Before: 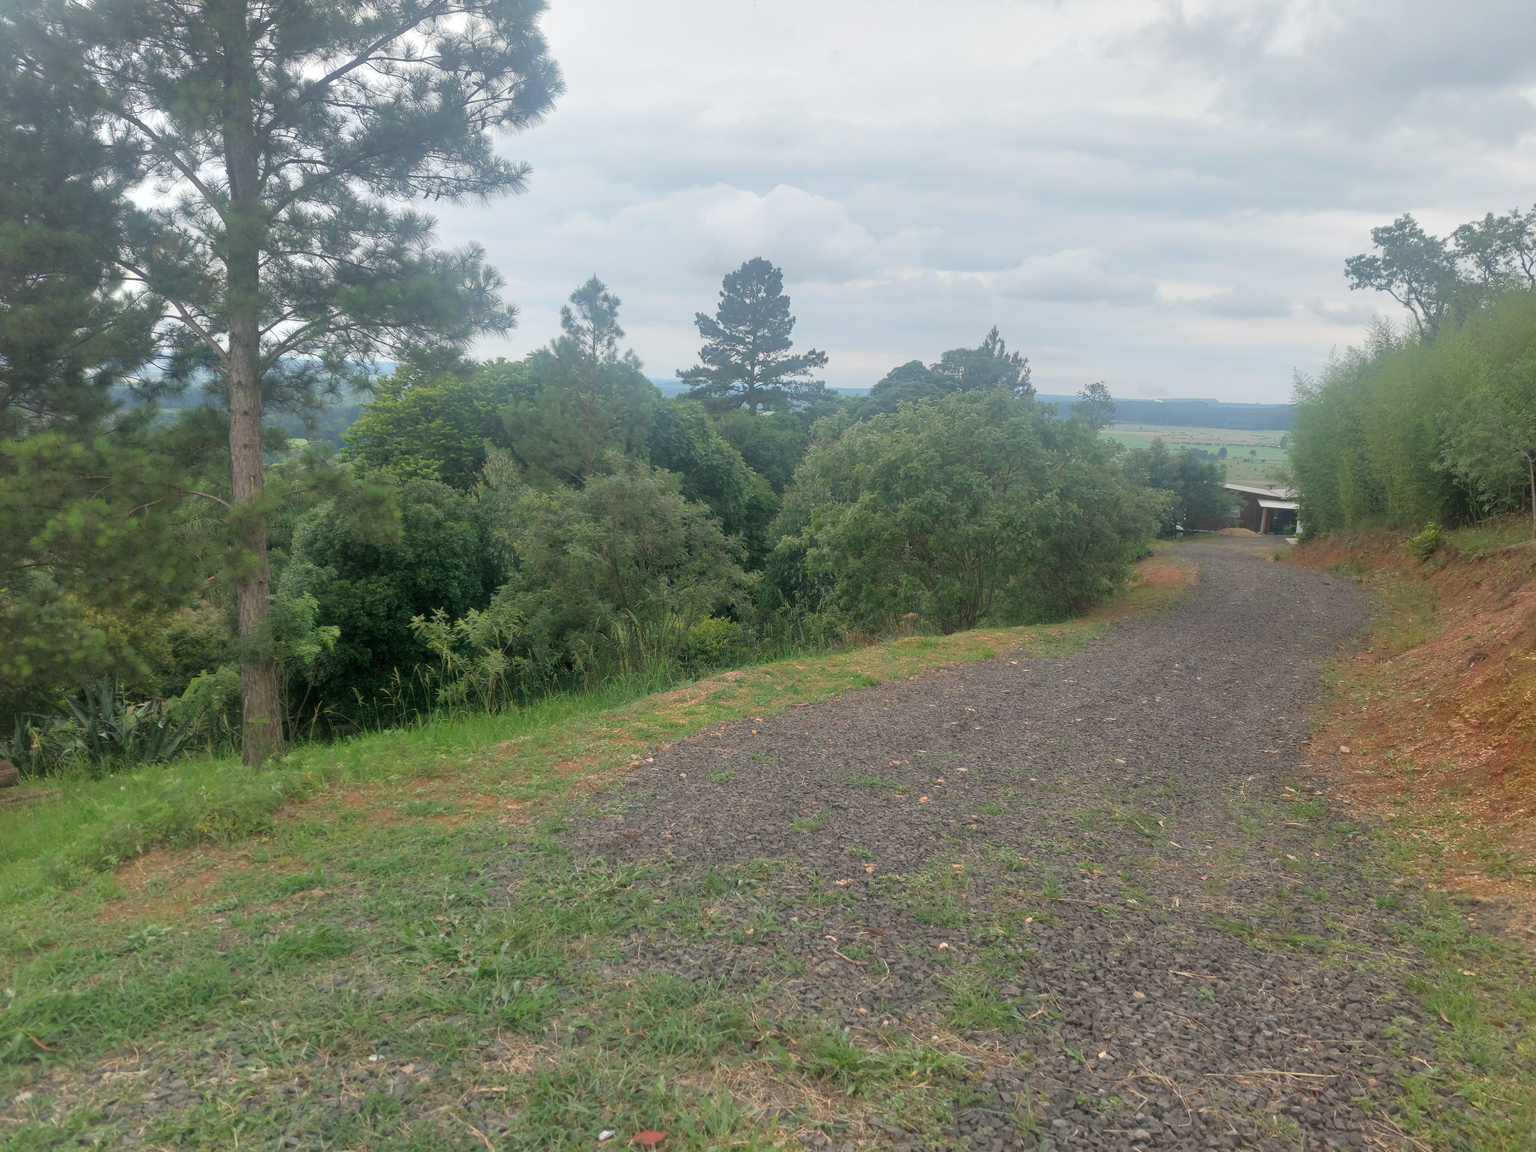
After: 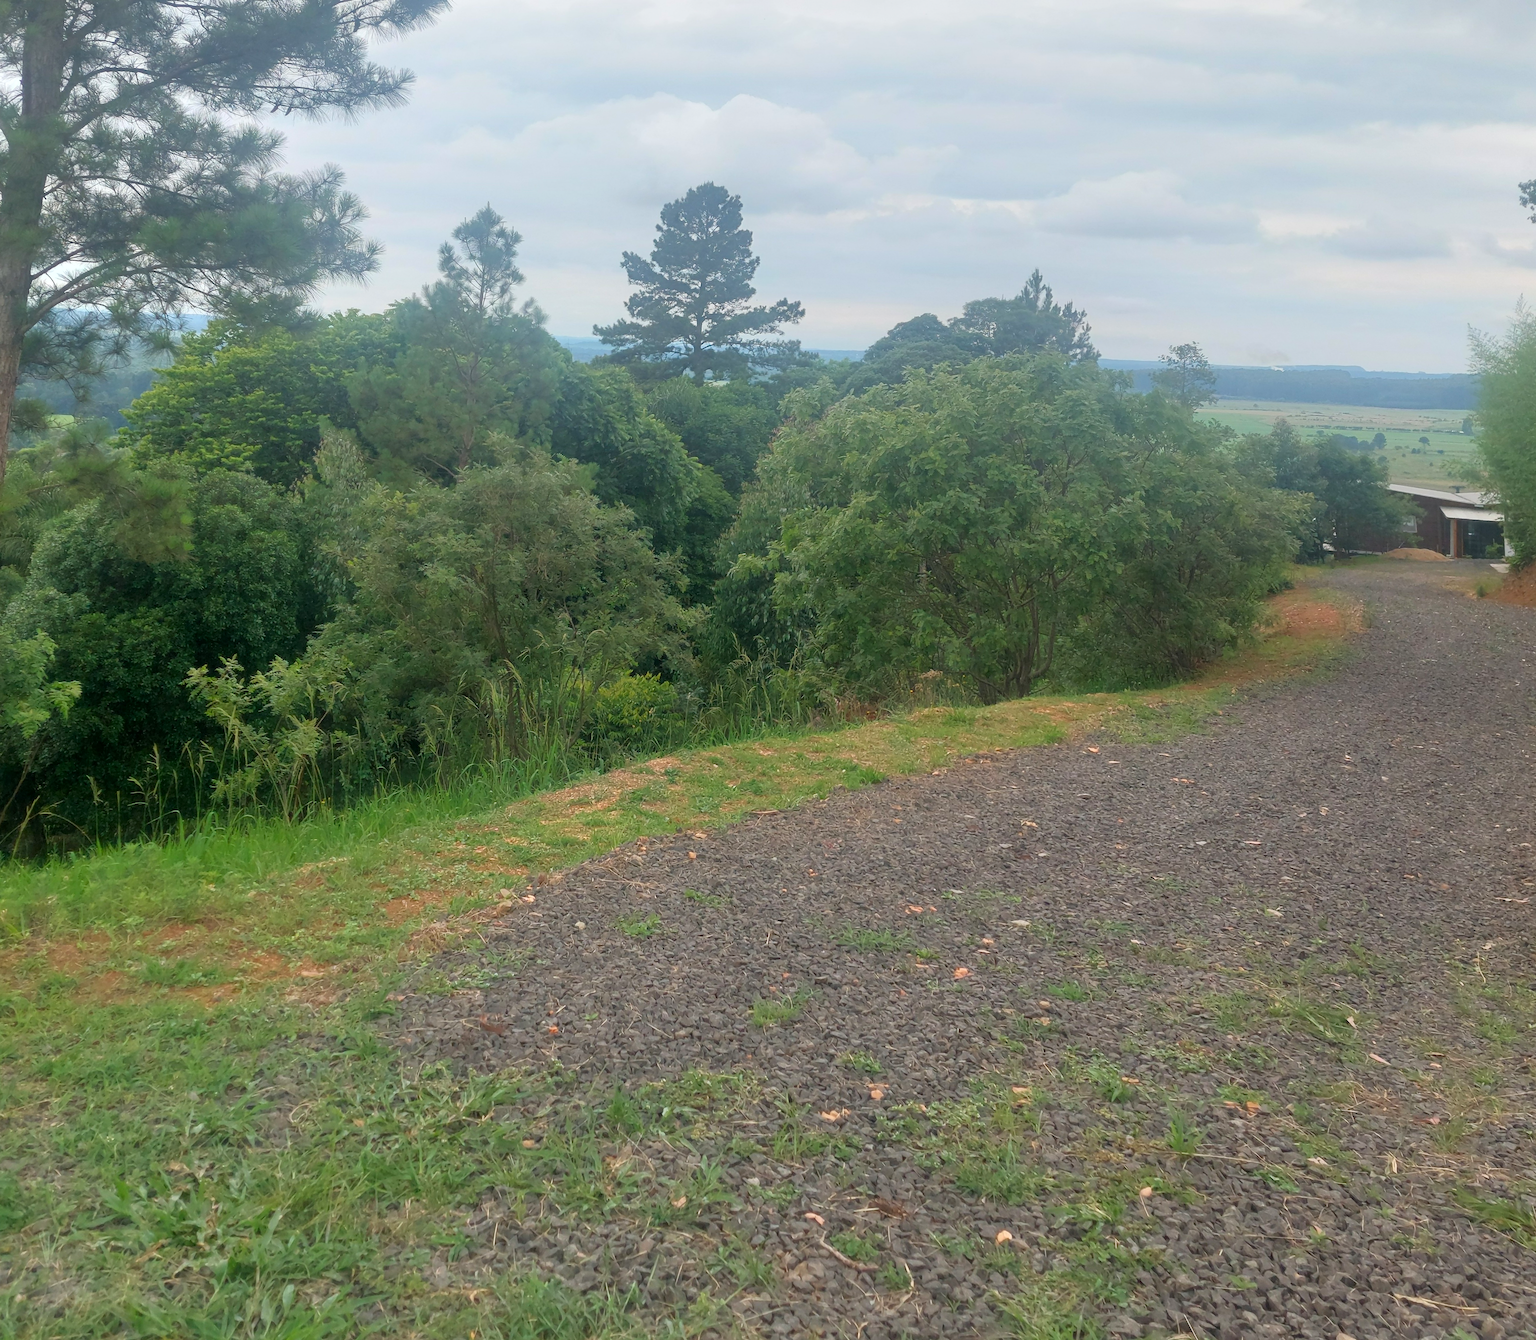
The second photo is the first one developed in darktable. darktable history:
crop and rotate: left 10.77%, top 5.1%, right 10.41%, bottom 16.76%
contrast brightness saturation: contrast 0.08, saturation 0.2
rotate and perspective: rotation 0.72°, lens shift (vertical) -0.352, lens shift (horizontal) -0.051, crop left 0.152, crop right 0.859, crop top 0.019, crop bottom 0.964
